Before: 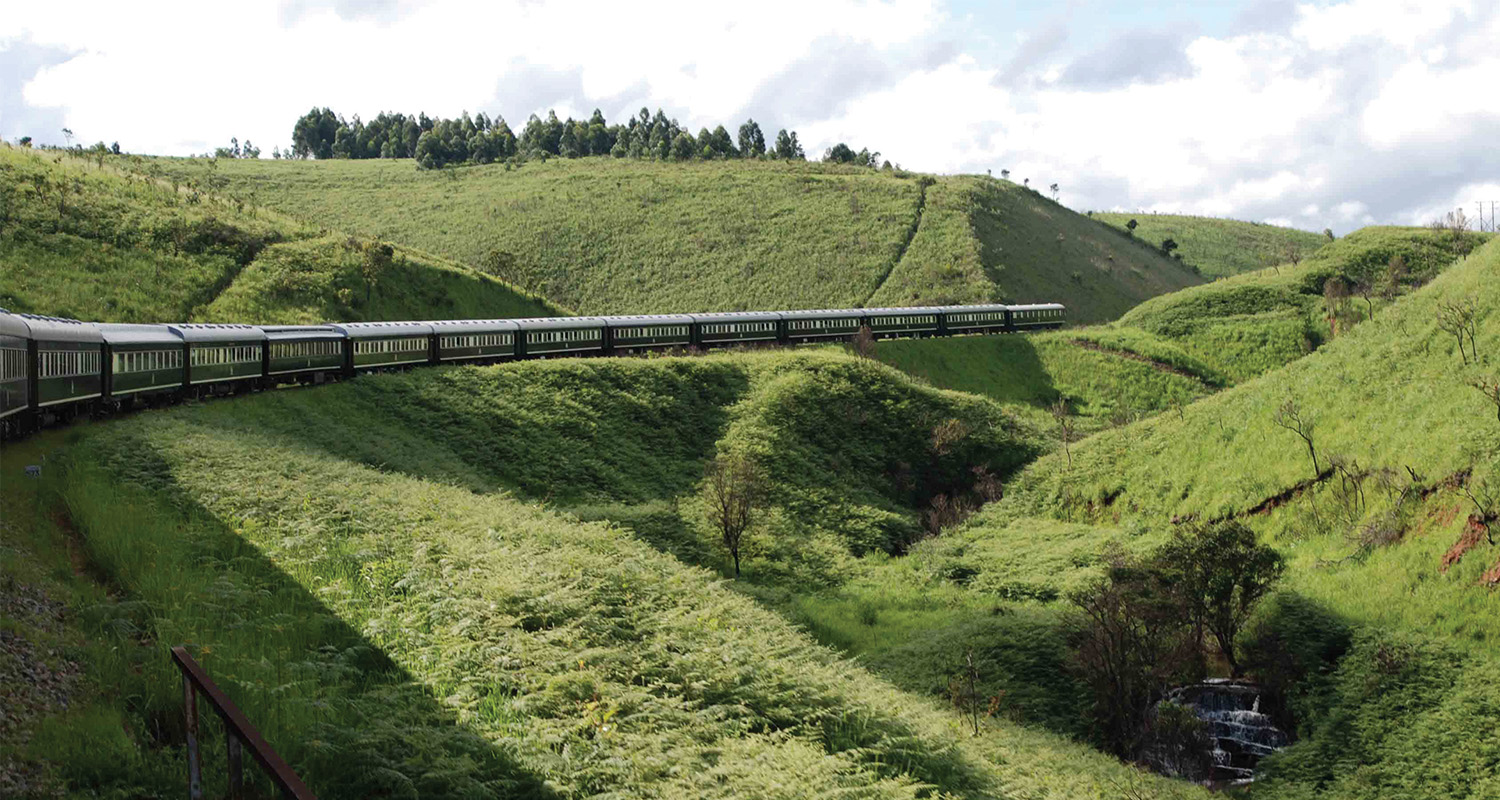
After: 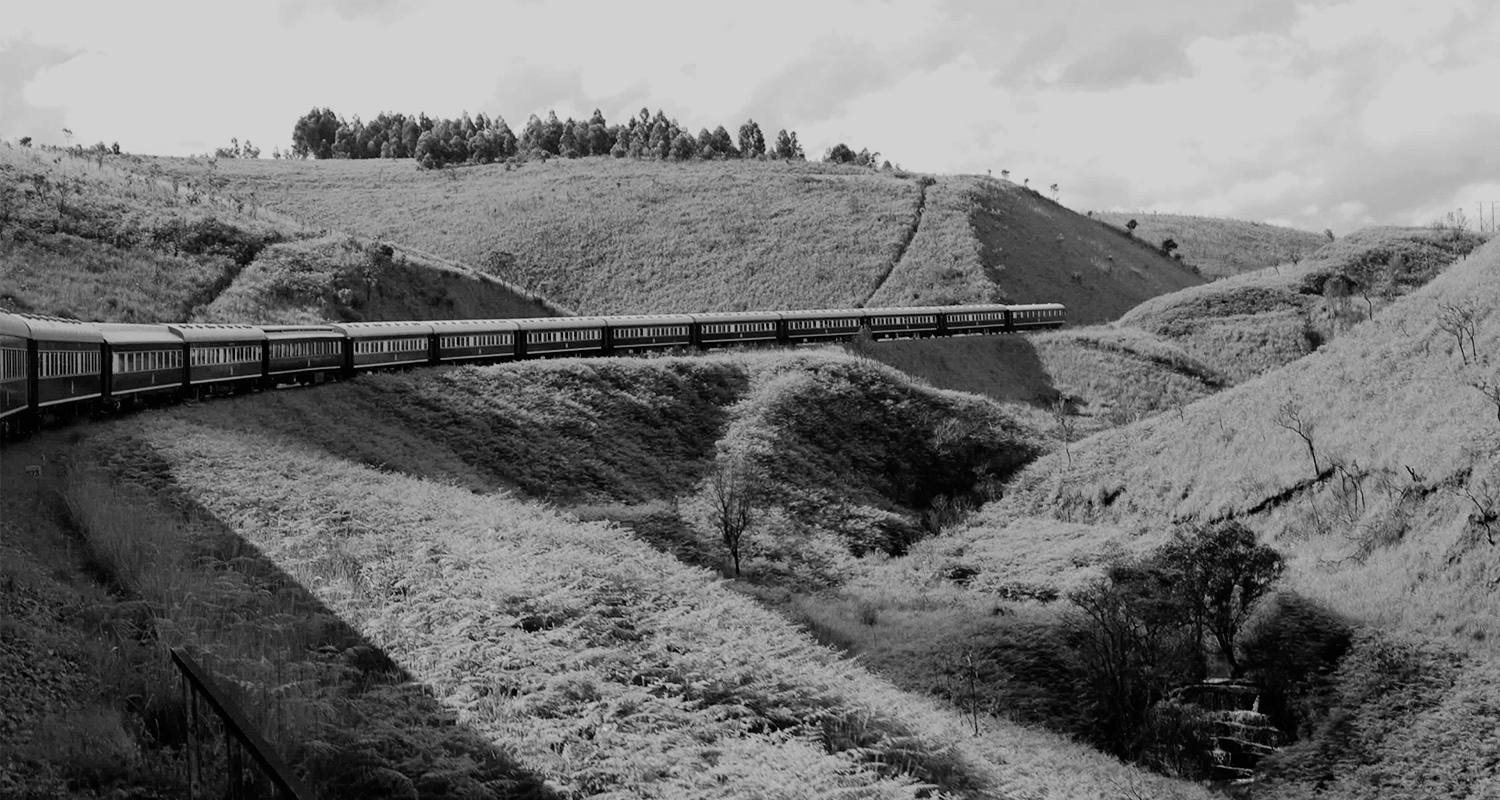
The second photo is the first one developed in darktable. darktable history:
white balance: red 0.967, blue 1.049
monochrome: a -3.63, b -0.465
filmic rgb: black relative exposure -7.65 EV, white relative exposure 4.56 EV, hardness 3.61
